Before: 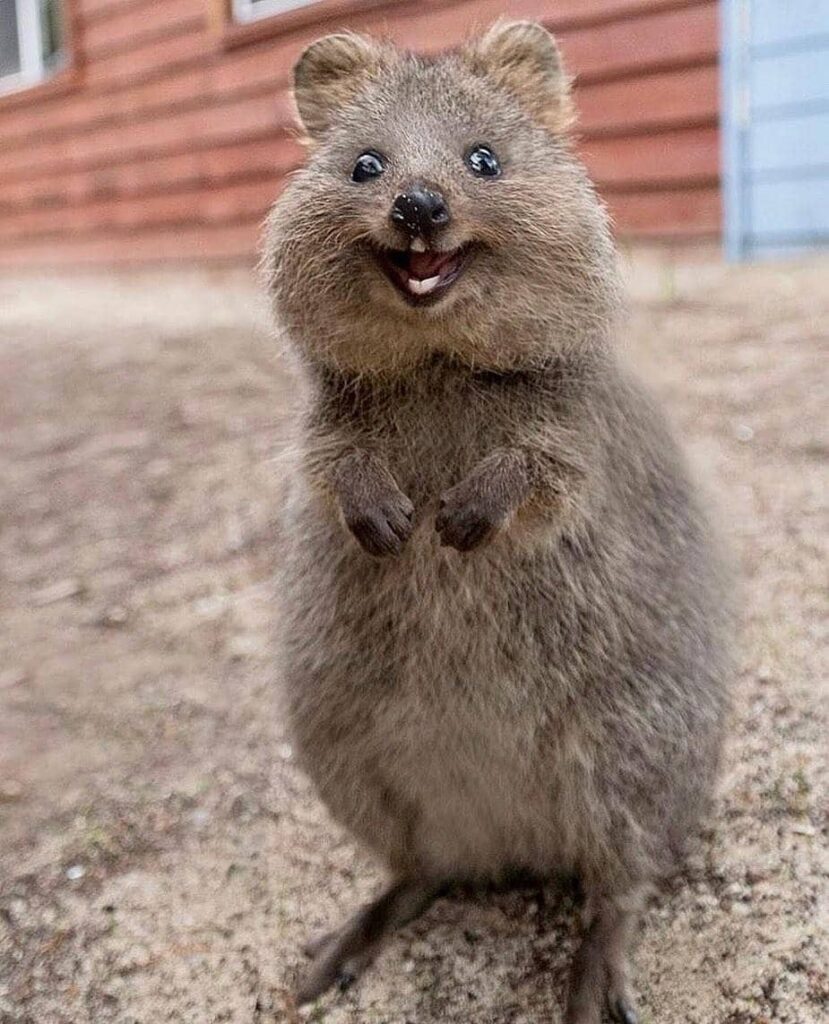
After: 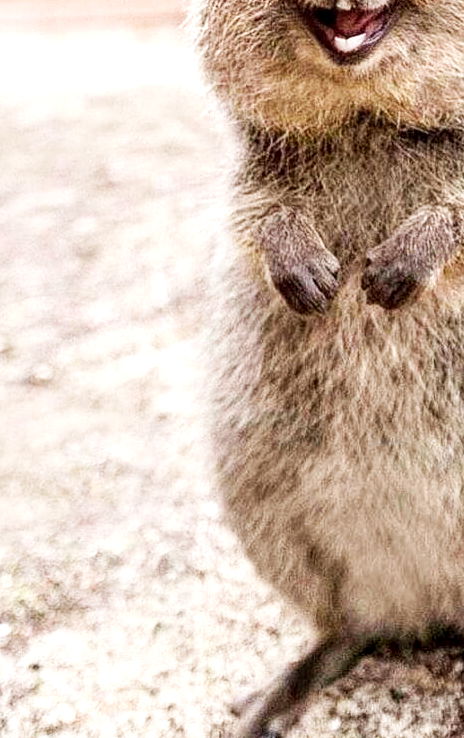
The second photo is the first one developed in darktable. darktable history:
crop: left 9.045%, top 23.71%, right 34.932%, bottom 4.161%
exposure: black level correction 0.001, exposure 1.043 EV, compensate highlight preservation false
local contrast: on, module defaults
tone curve: curves: ch0 [(0, 0) (0.055, 0.057) (0.258, 0.307) (0.434, 0.543) (0.517, 0.657) (0.745, 0.874) (1, 1)]; ch1 [(0, 0) (0.346, 0.307) (0.418, 0.383) (0.46, 0.439) (0.482, 0.493) (0.502, 0.503) (0.517, 0.514) (0.55, 0.561) (0.588, 0.603) (0.646, 0.688) (1, 1)]; ch2 [(0, 0) (0.346, 0.34) (0.431, 0.45) (0.485, 0.499) (0.5, 0.503) (0.527, 0.525) (0.545, 0.562) (0.679, 0.706) (1, 1)], preserve colors none
